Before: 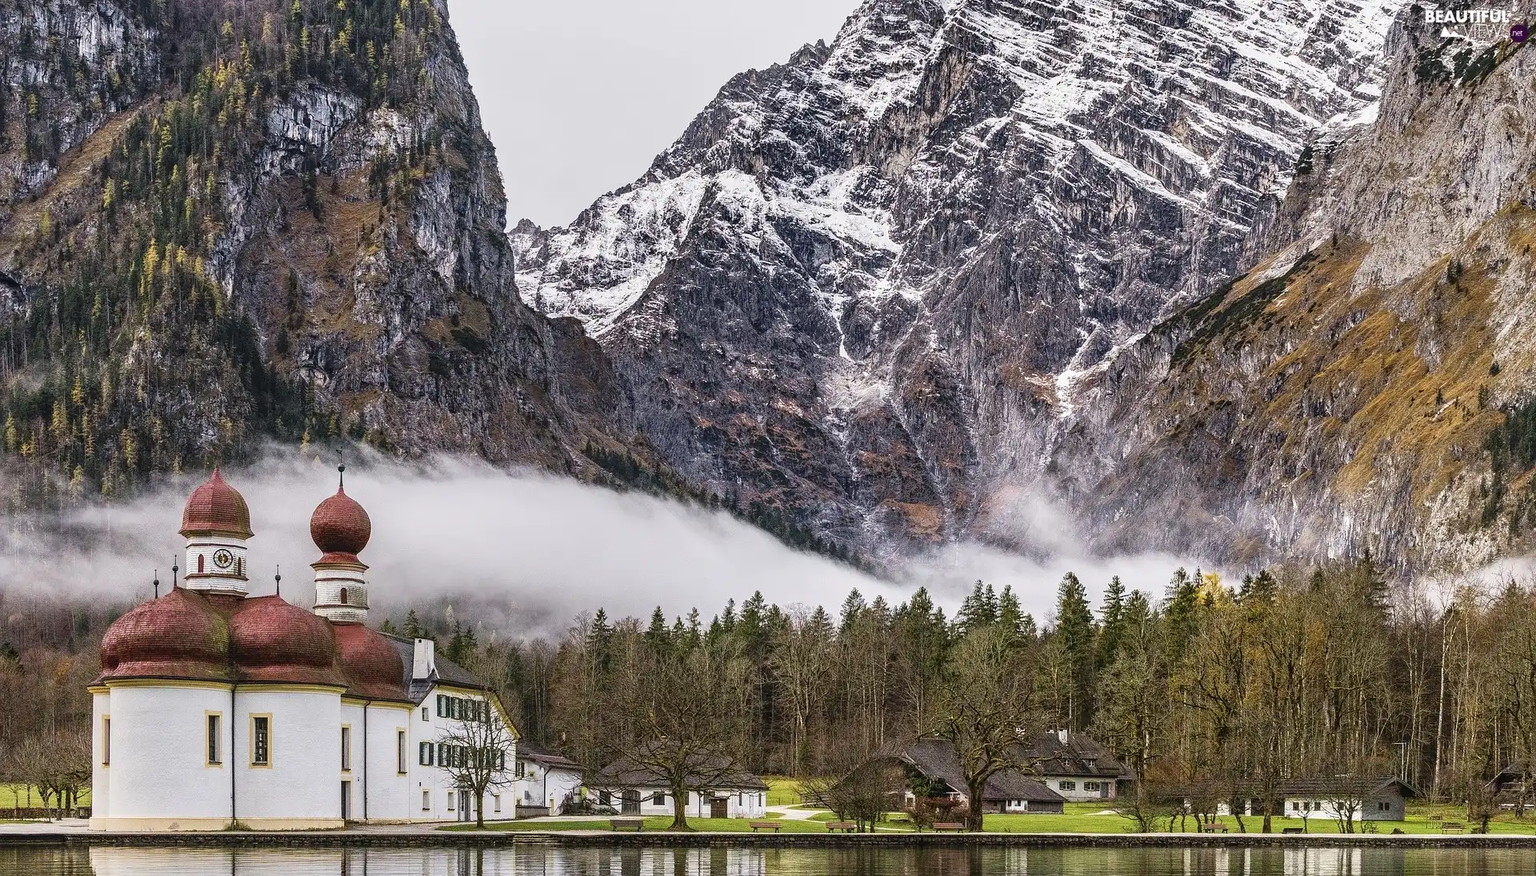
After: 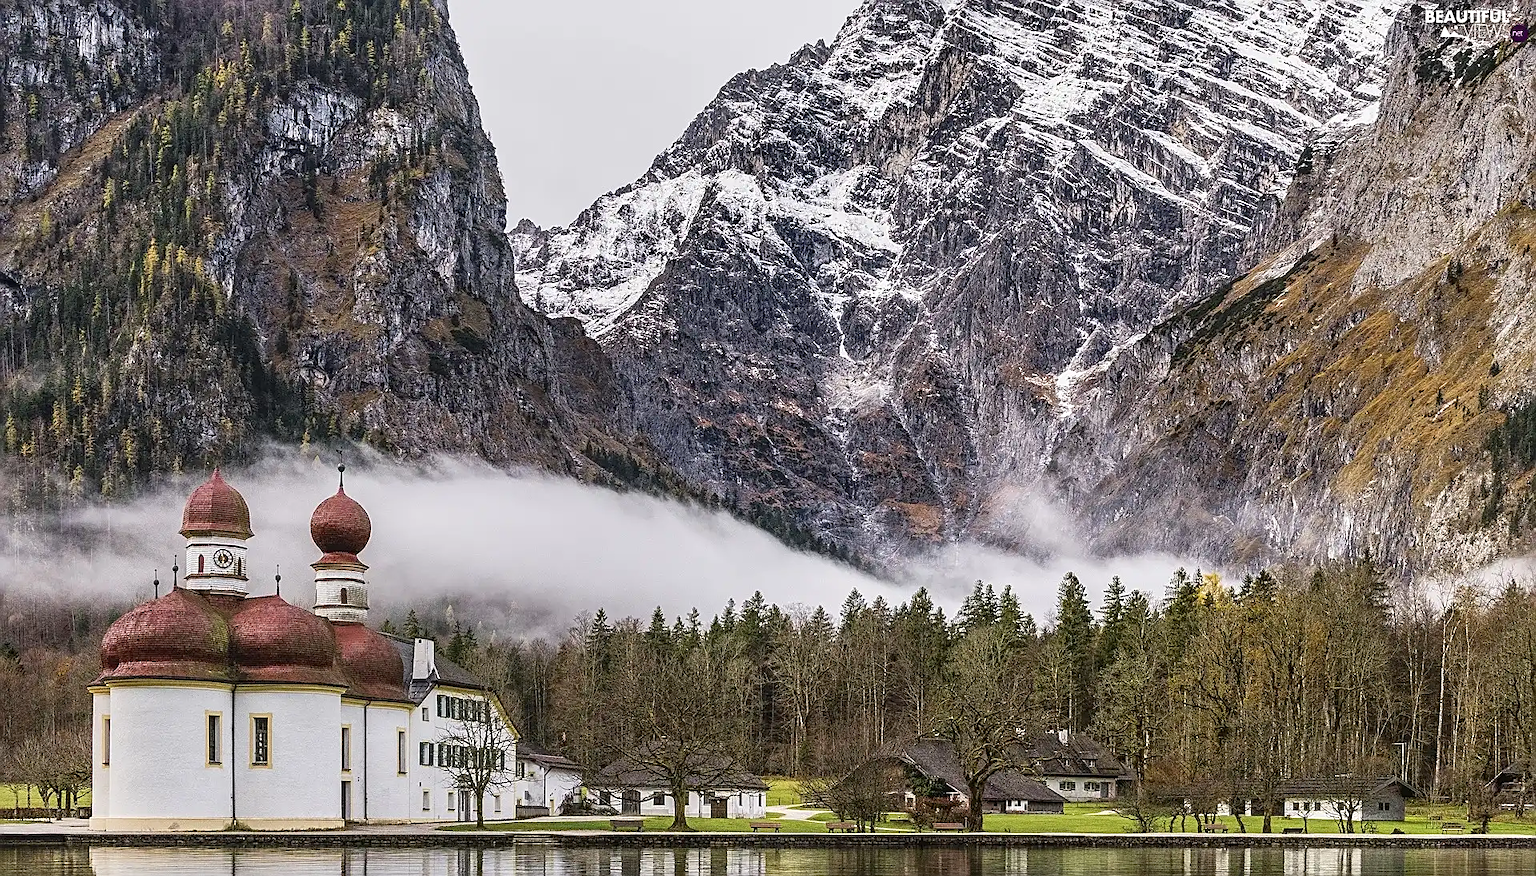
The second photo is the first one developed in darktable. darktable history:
sharpen: on, module defaults
rotate and perspective: automatic cropping original format, crop left 0, crop top 0
